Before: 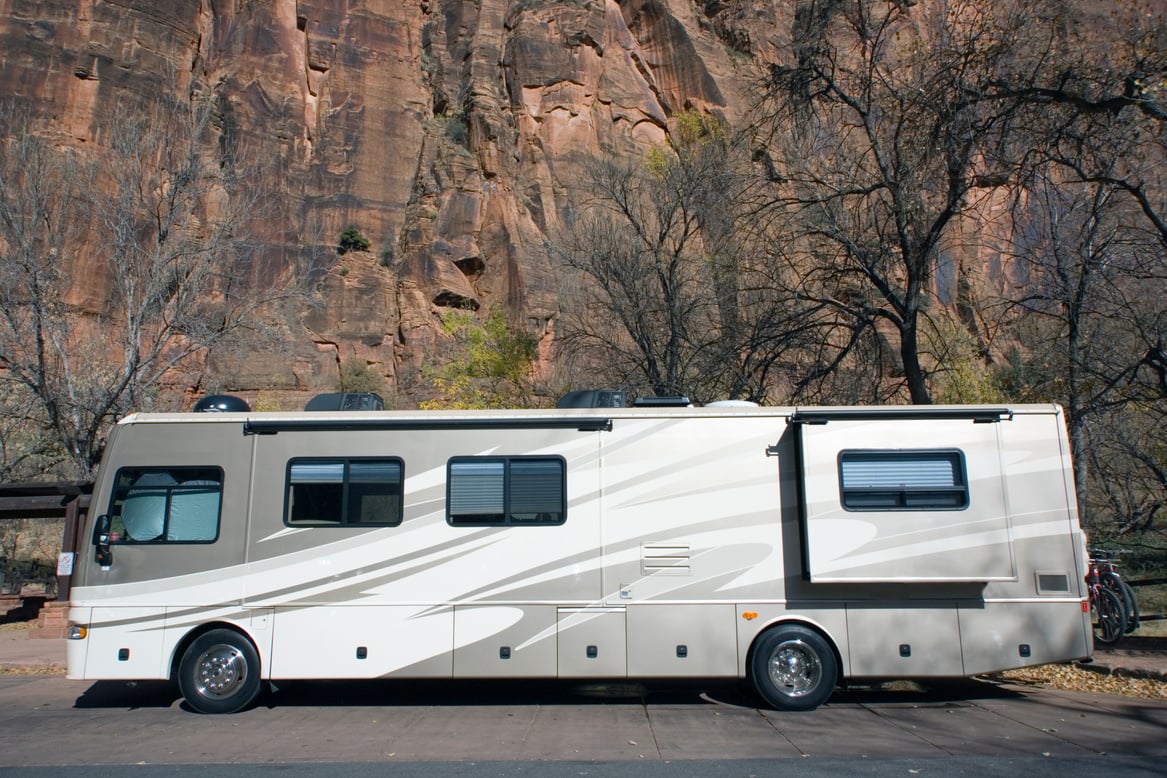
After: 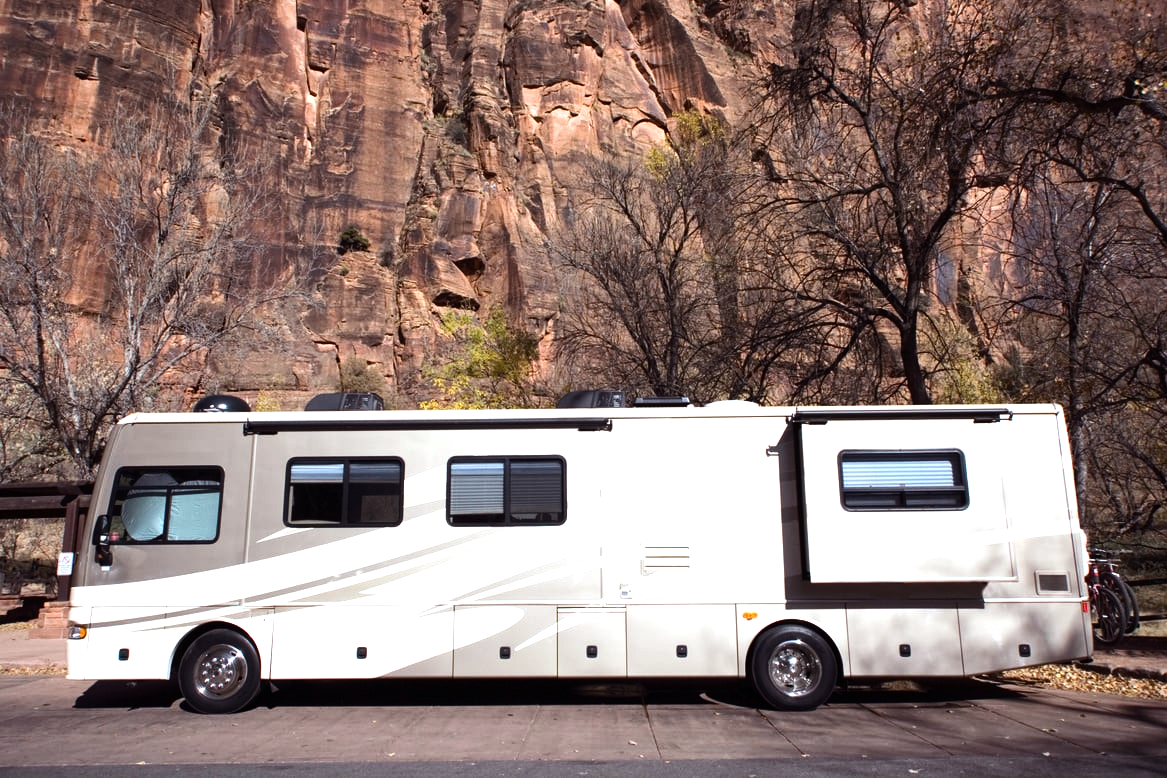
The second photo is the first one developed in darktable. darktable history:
tone equalizer: -8 EV -1.08 EV, -7 EV -1.01 EV, -6 EV -0.867 EV, -5 EV -0.578 EV, -3 EV 0.578 EV, -2 EV 0.867 EV, -1 EV 1.01 EV, +0 EV 1.08 EV, edges refinement/feathering 500, mask exposure compensation -1.57 EV, preserve details no
rgb levels: mode RGB, independent channels, levels [[0, 0.474, 1], [0, 0.5, 1], [0, 0.5, 1]]
